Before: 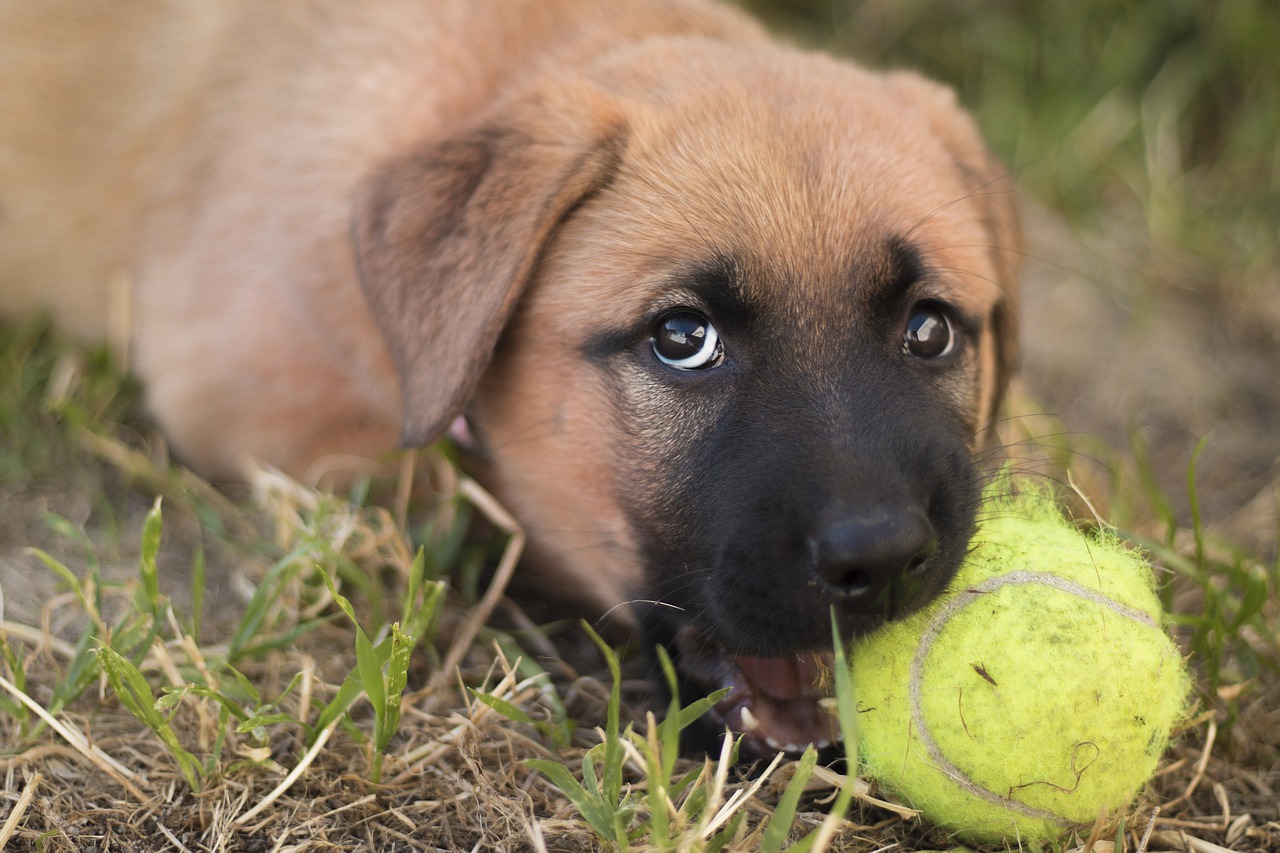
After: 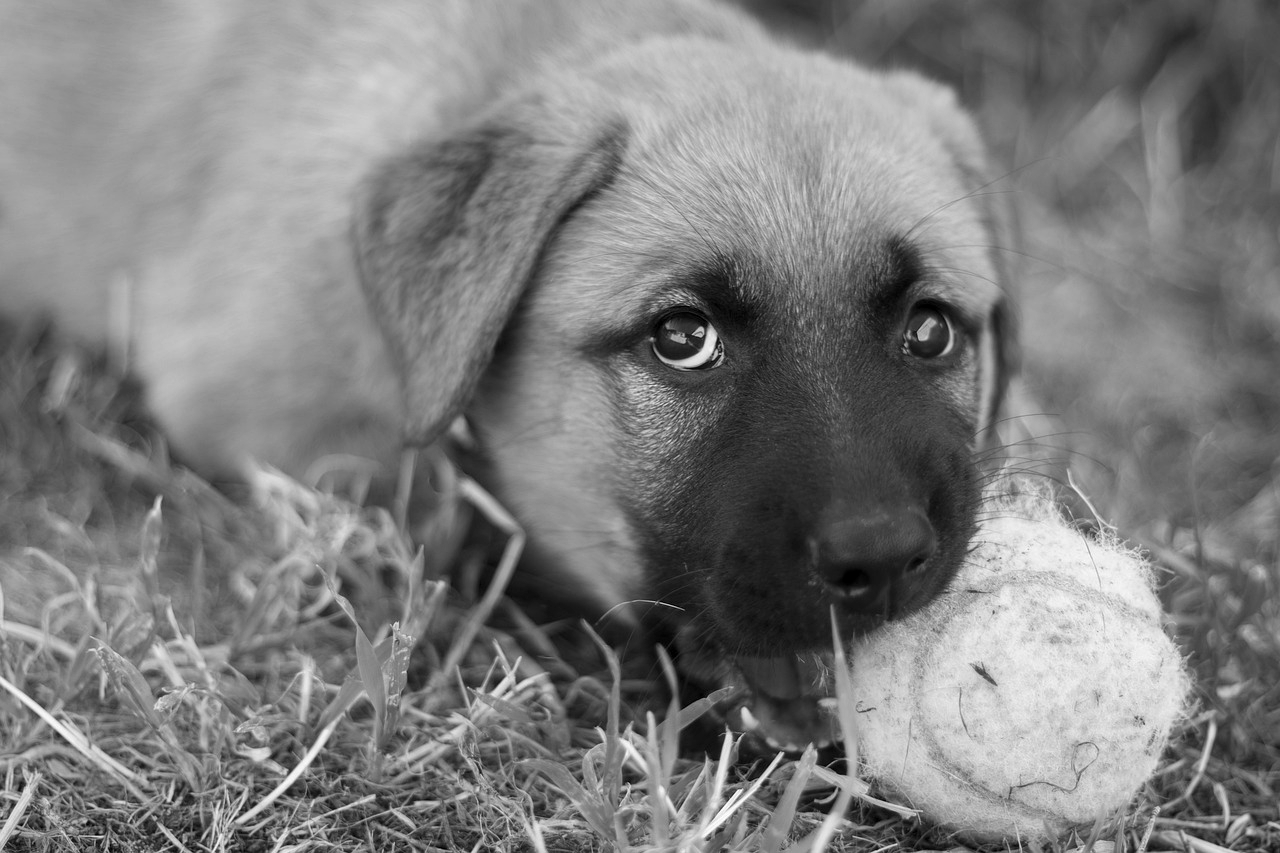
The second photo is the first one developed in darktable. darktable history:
local contrast: on, module defaults
monochrome: on, module defaults
color balance: on, module defaults
